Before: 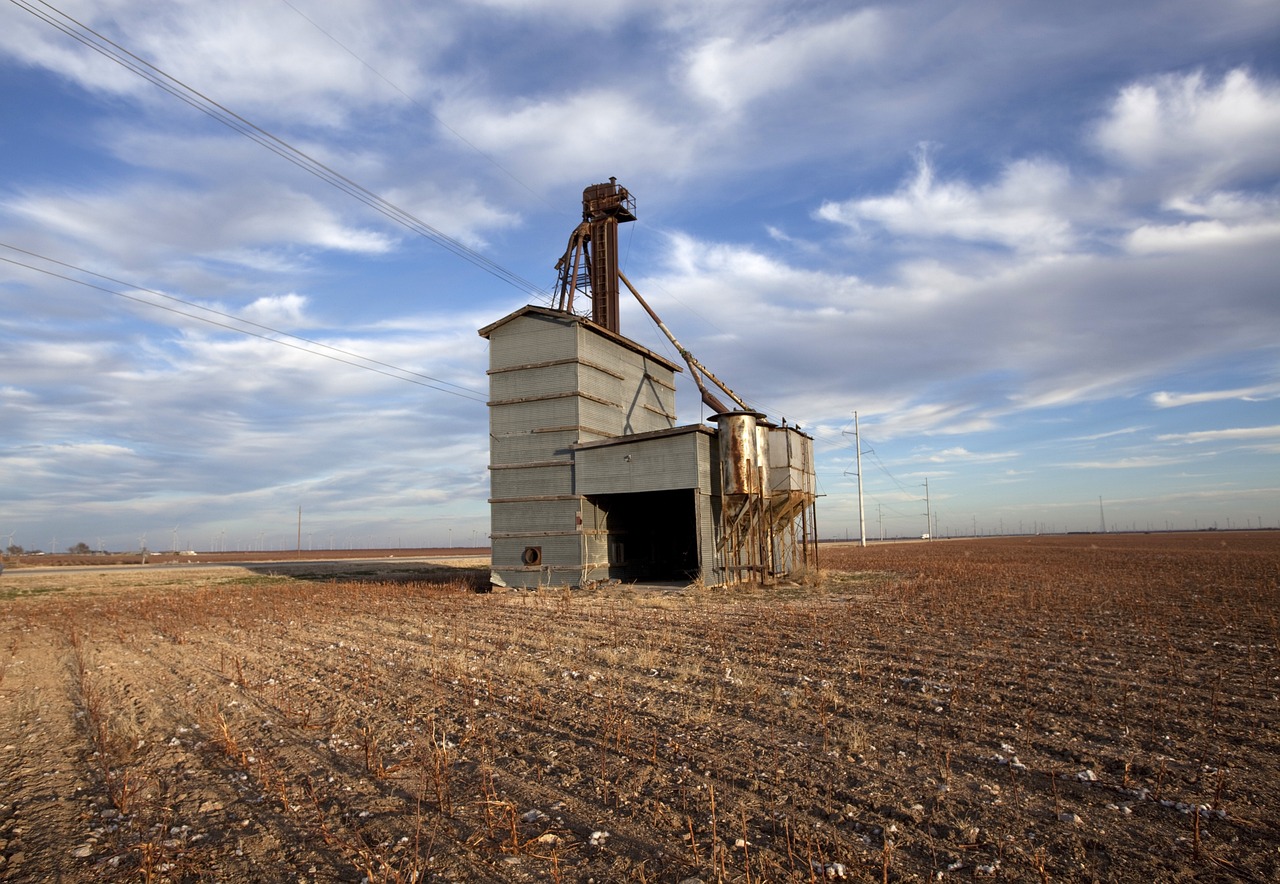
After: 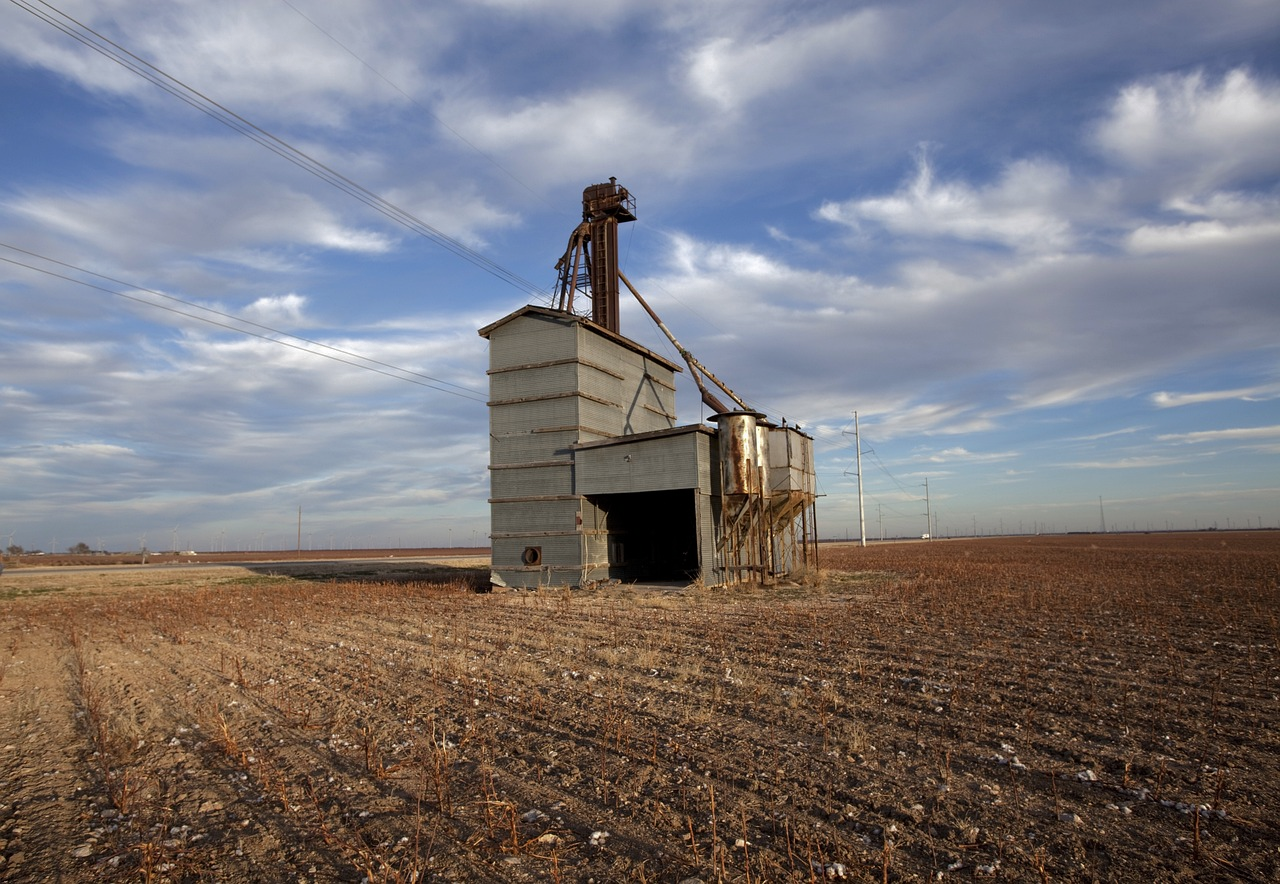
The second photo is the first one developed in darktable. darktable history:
rgb curve: curves: ch0 [(0, 0) (0.175, 0.154) (0.785, 0.663) (1, 1)]
levels: levels [0, 0.51, 1]
